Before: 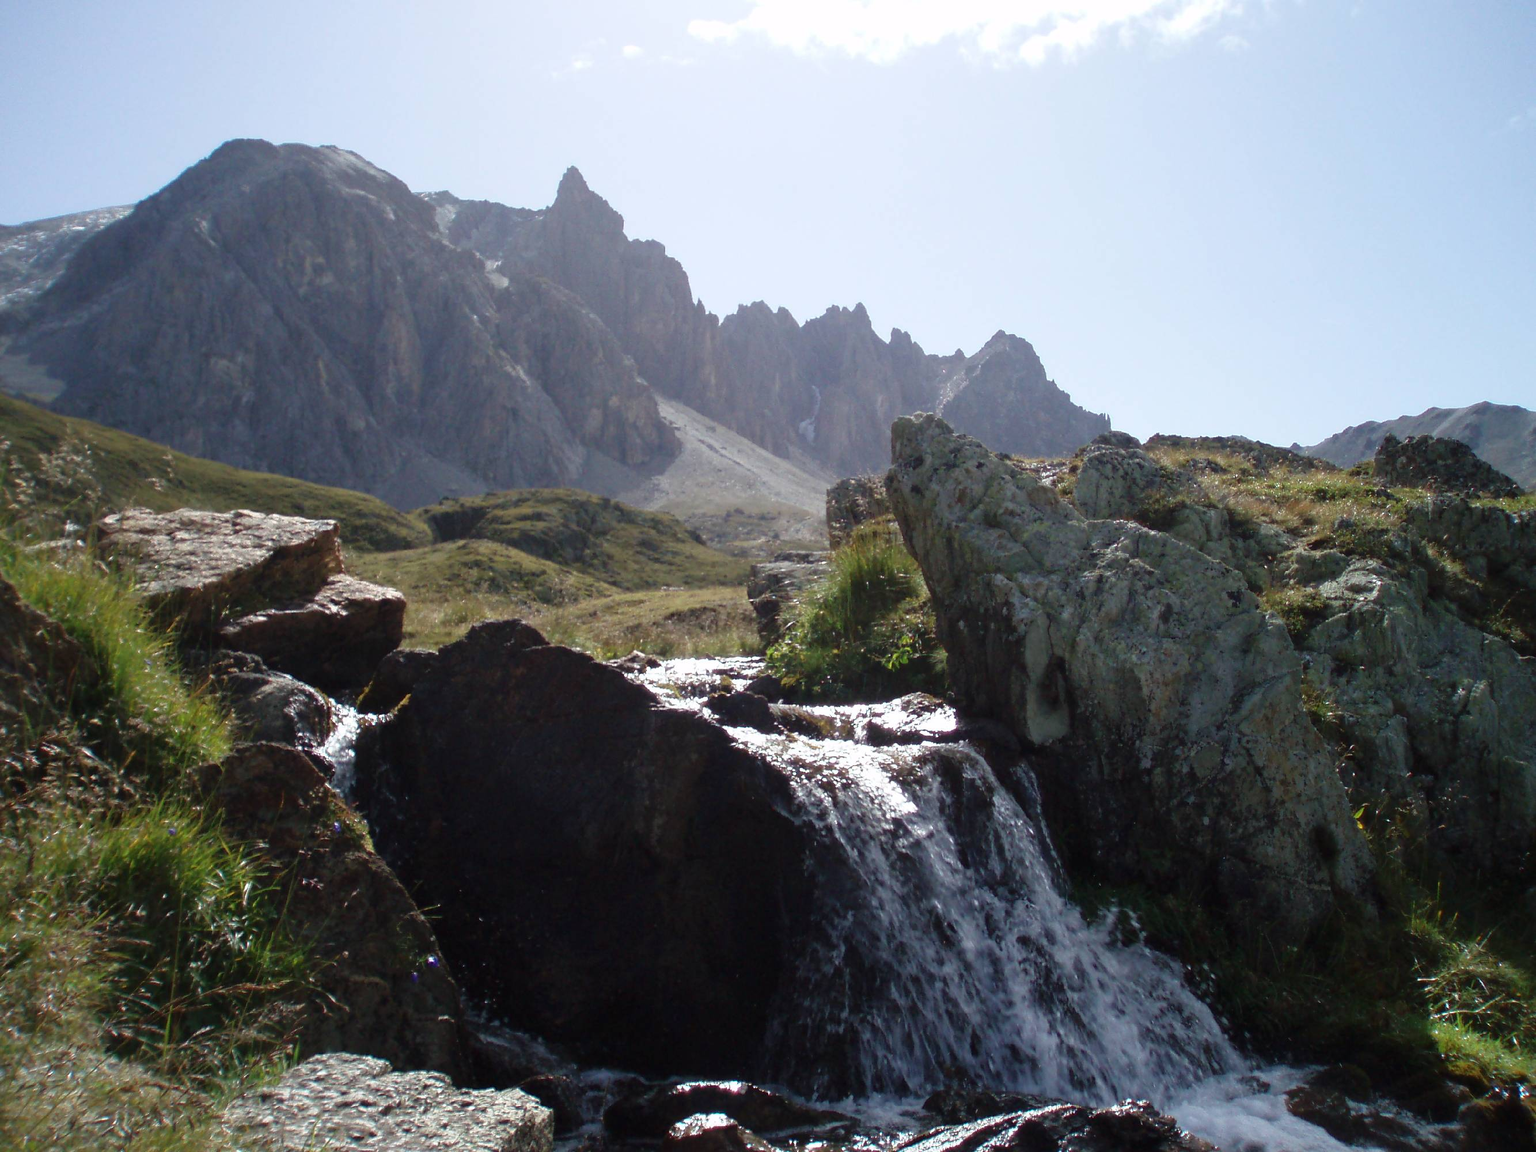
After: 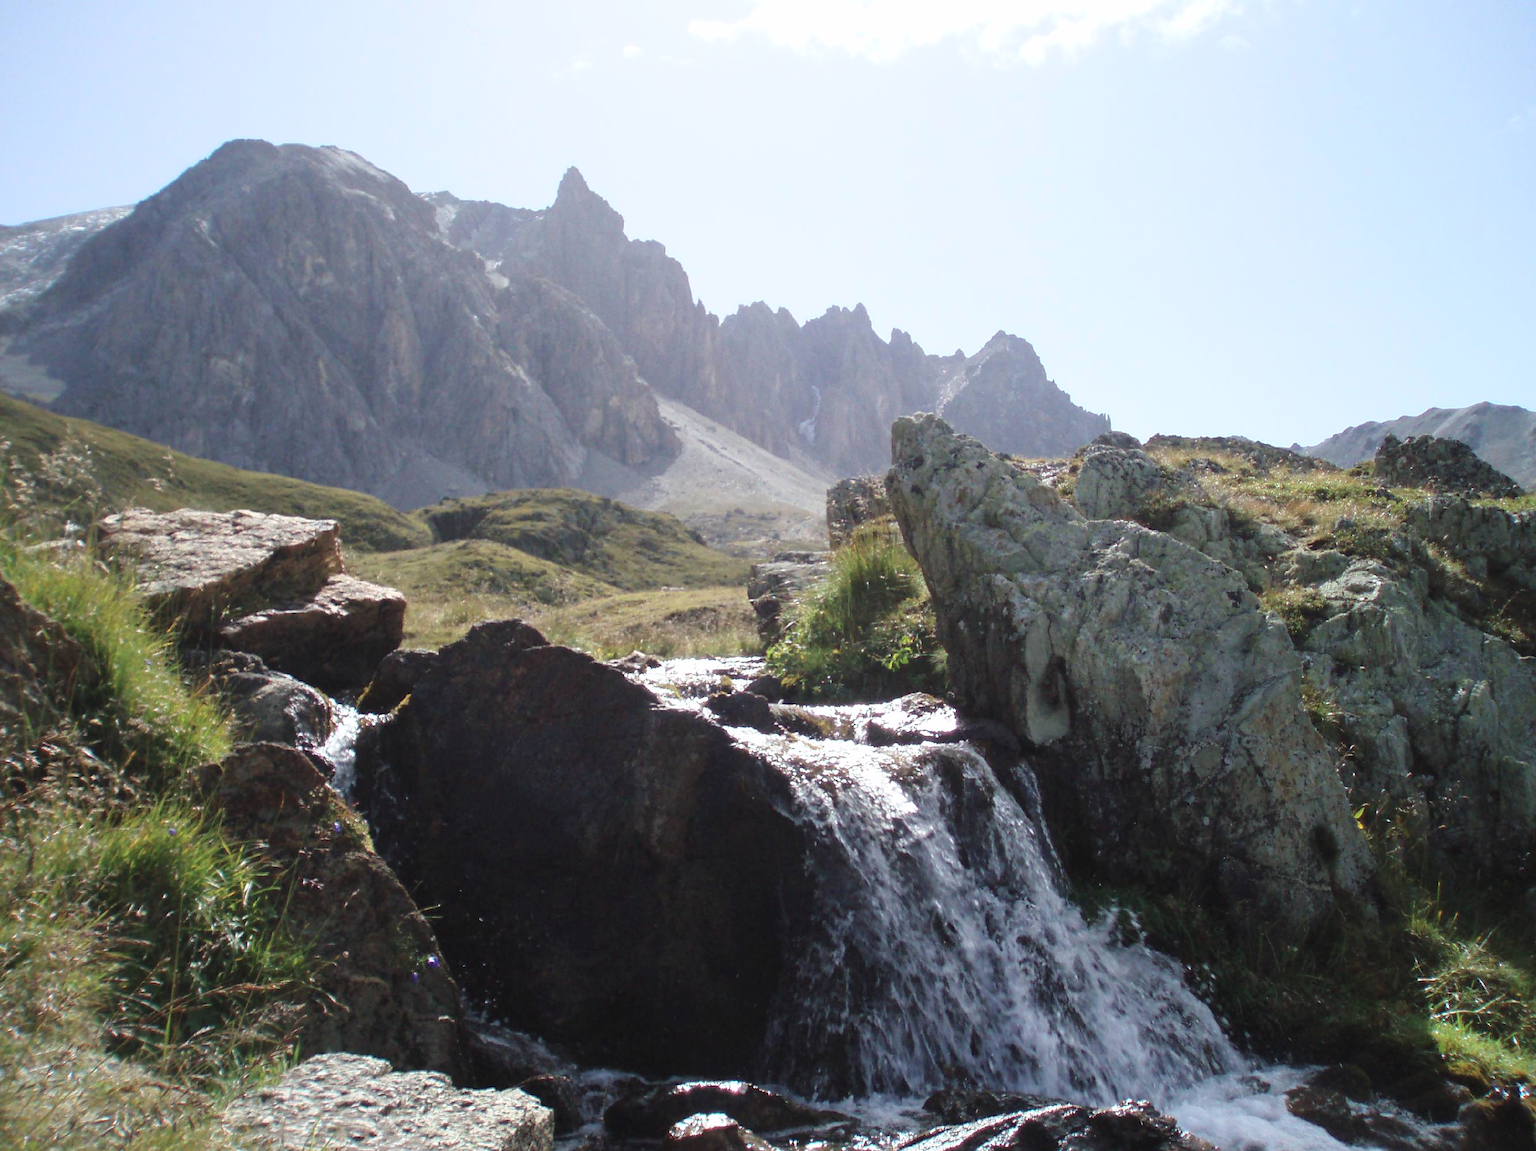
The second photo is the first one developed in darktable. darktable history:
contrast brightness saturation: contrast 0.145, brightness 0.229
